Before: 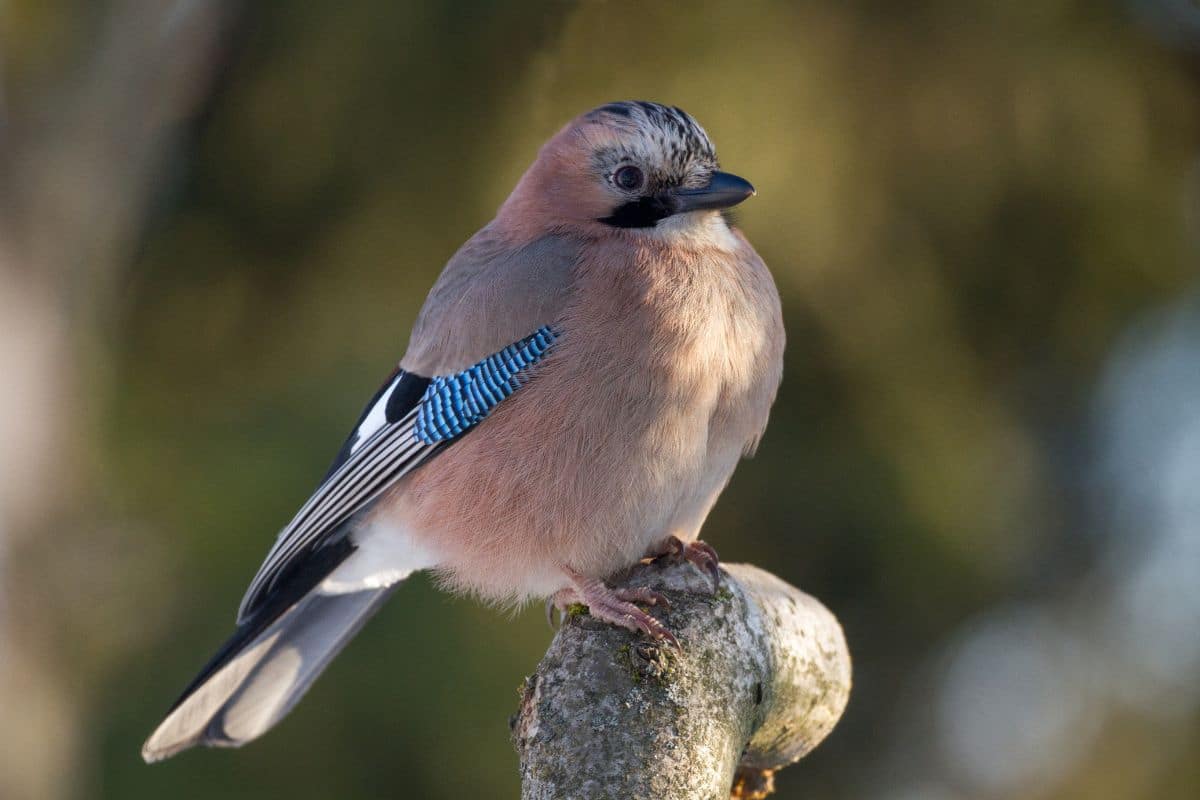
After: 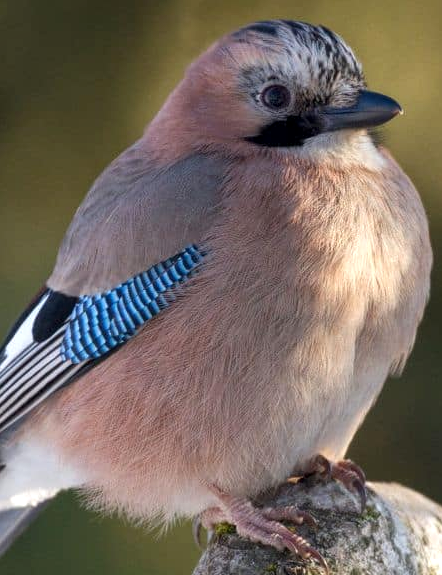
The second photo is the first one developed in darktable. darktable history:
crop and rotate: left 29.482%, top 10.246%, right 33.682%, bottom 17.815%
exposure: exposure 0.152 EV, compensate highlight preservation false
local contrast: highlights 103%, shadows 98%, detail 119%, midtone range 0.2
